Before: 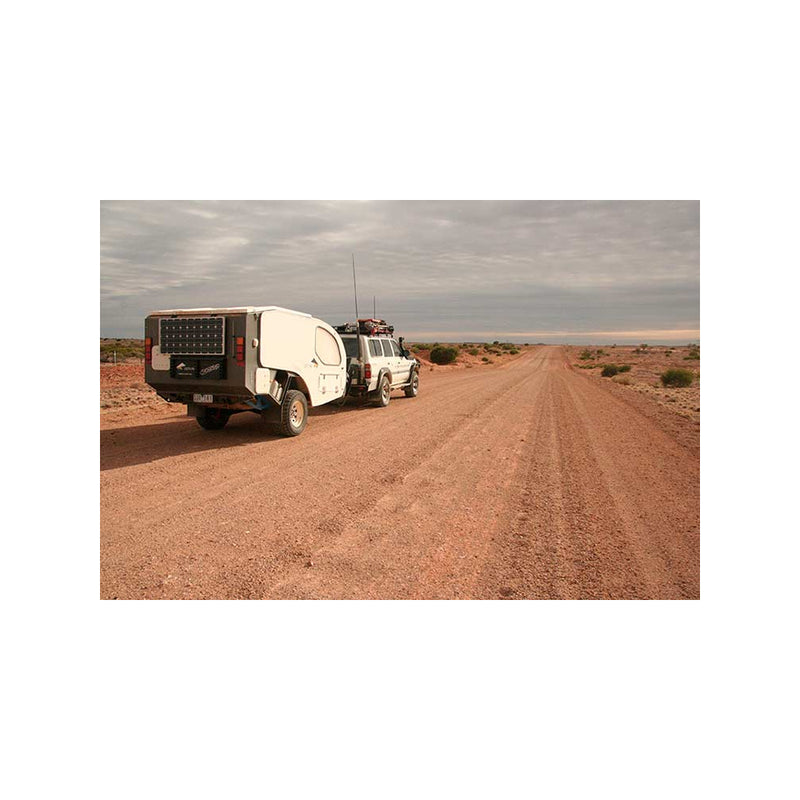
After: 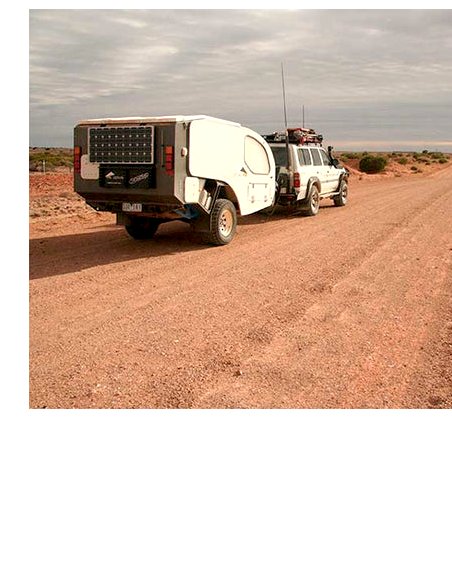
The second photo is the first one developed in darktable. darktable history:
exposure: black level correction 0.005, exposure 0.273 EV, compensate highlight preservation false
tone equalizer: on, module defaults
crop: left 8.959%, top 23.929%, right 34.539%, bottom 4.492%
